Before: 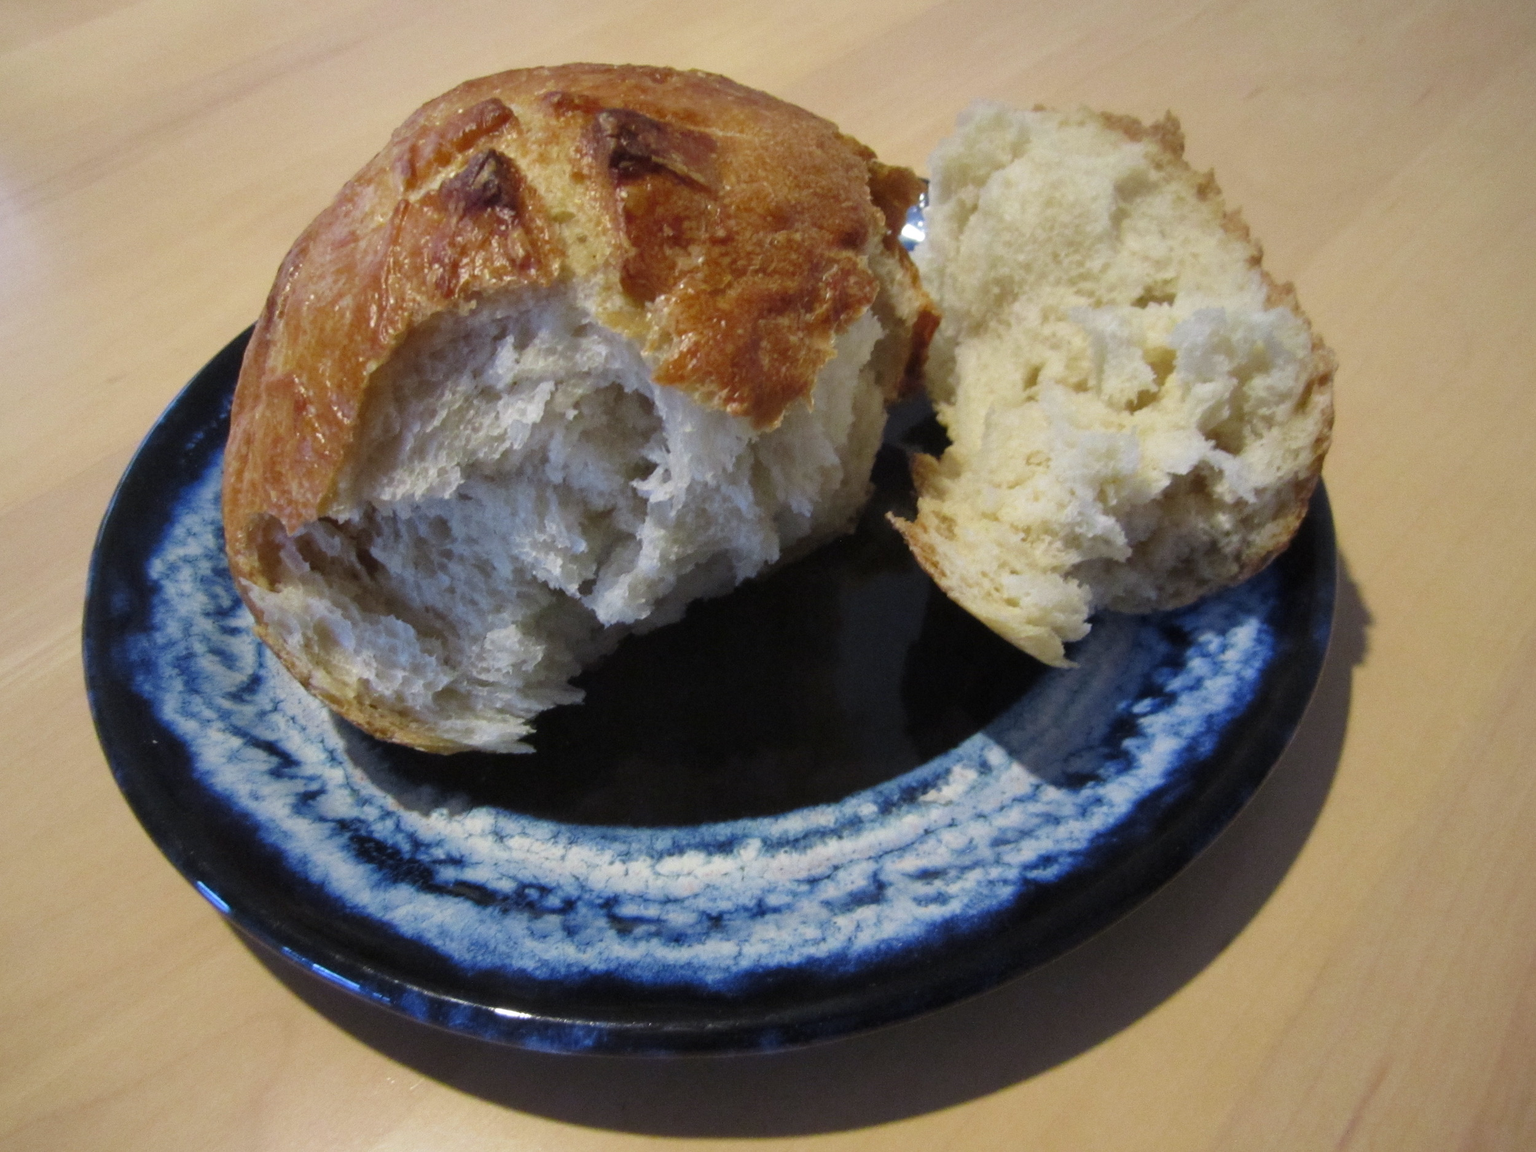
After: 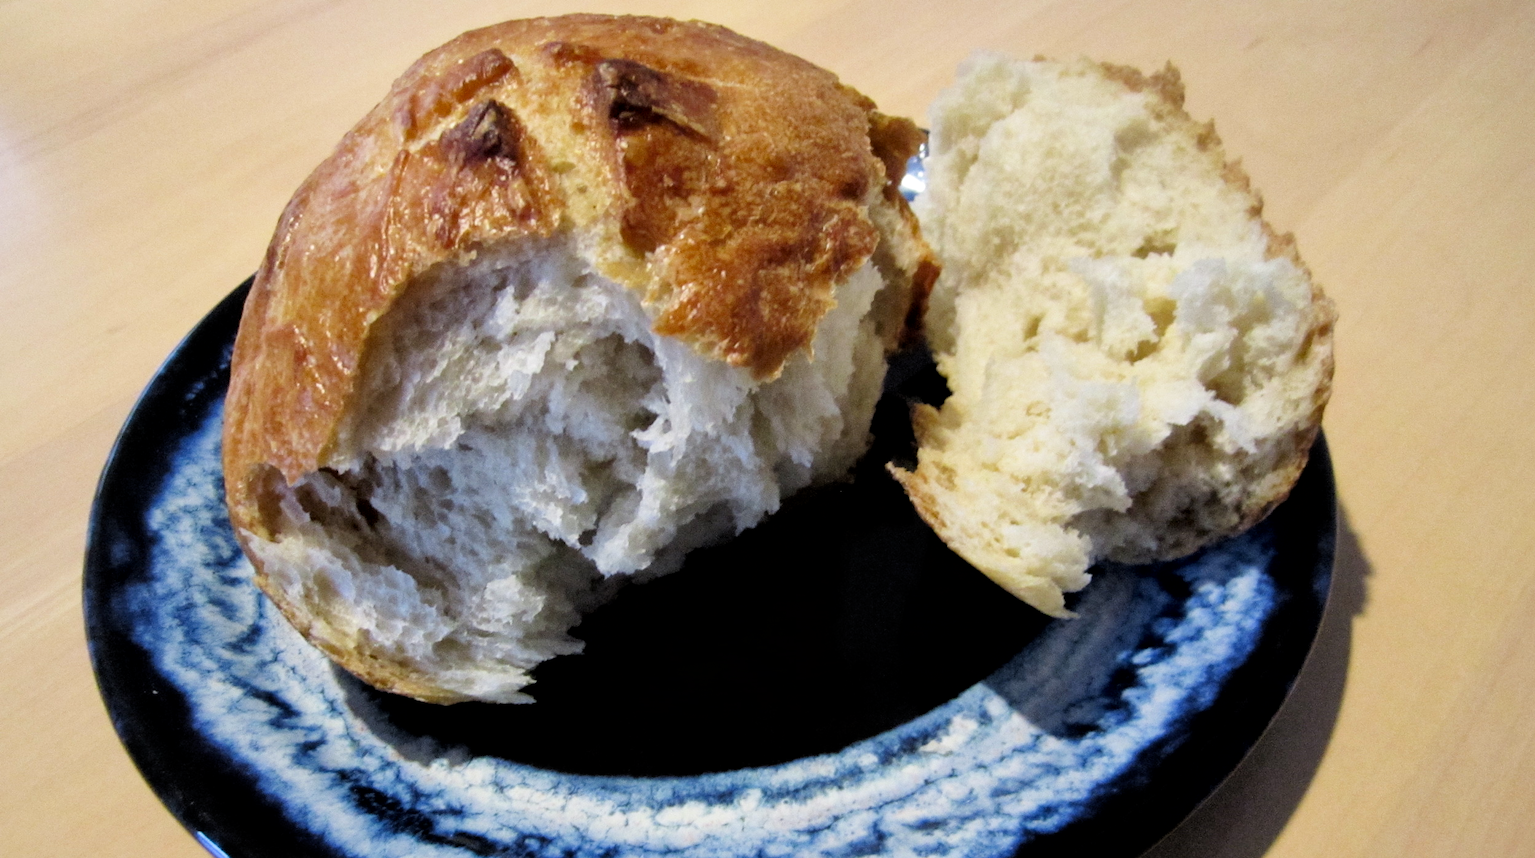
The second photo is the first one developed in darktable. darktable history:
exposure: black level correction 0.001, exposure 0.499 EV, compensate highlight preservation false
crop: top 4.335%, bottom 21.07%
filmic rgb: black relative exposure -11.93 EV, white relative exposure 5.43 EV, threshold 2.95 EV, hardness 4.5, latitude 49.75%, contrast 1.144, enable highlight reconstruction true
local contrast: mode bilateral grid, contrast 20, coarseness 49, detail 119%, midtone range 0.2
